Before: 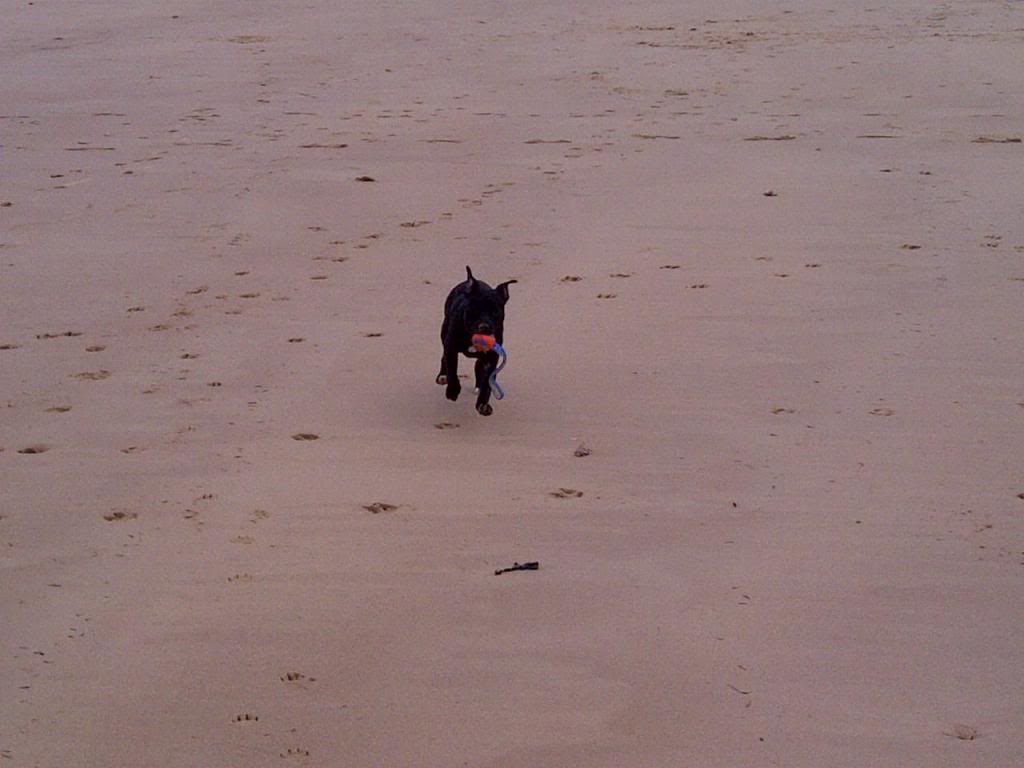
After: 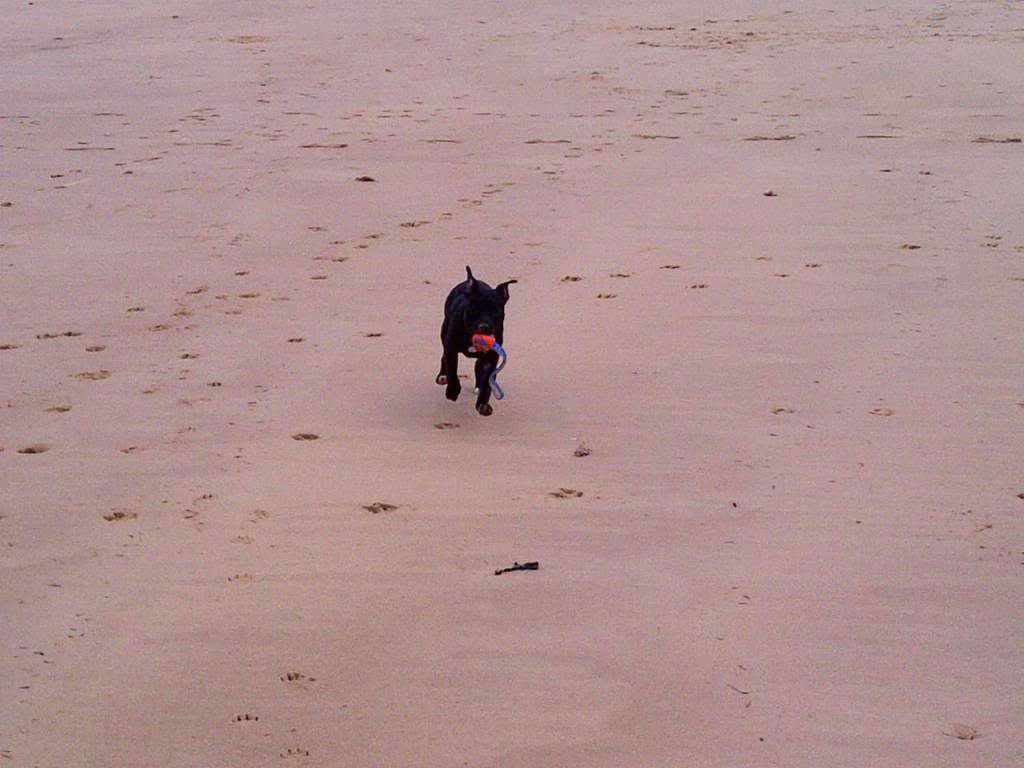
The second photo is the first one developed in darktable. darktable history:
contrast brightness saturation: contrast 0.201, brightness 0.165, saturation 0.224
